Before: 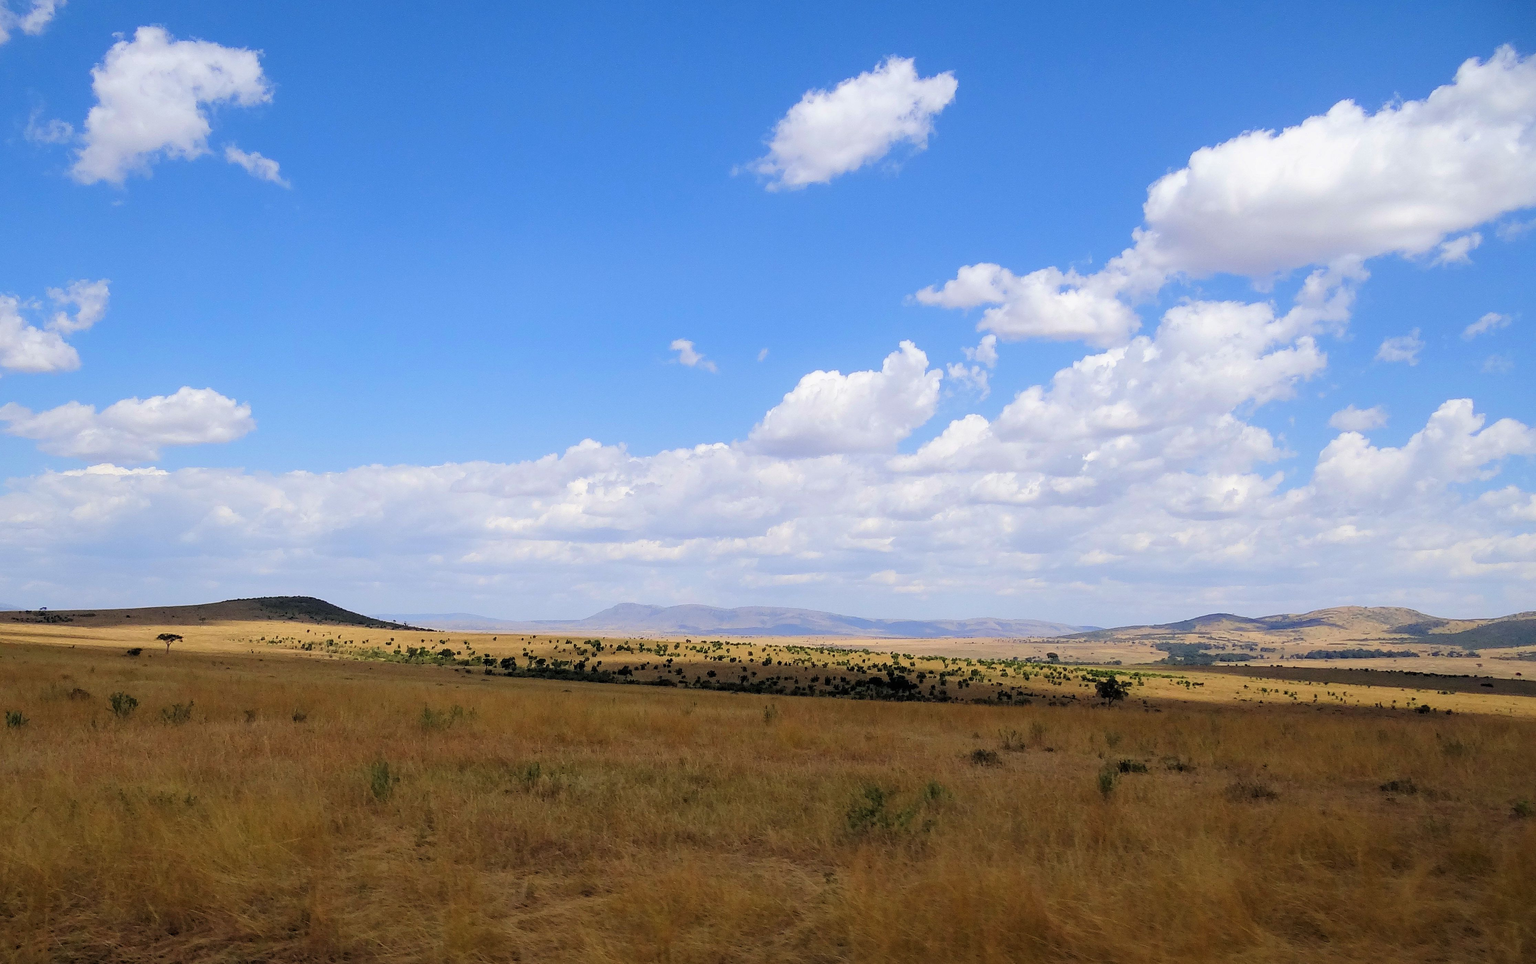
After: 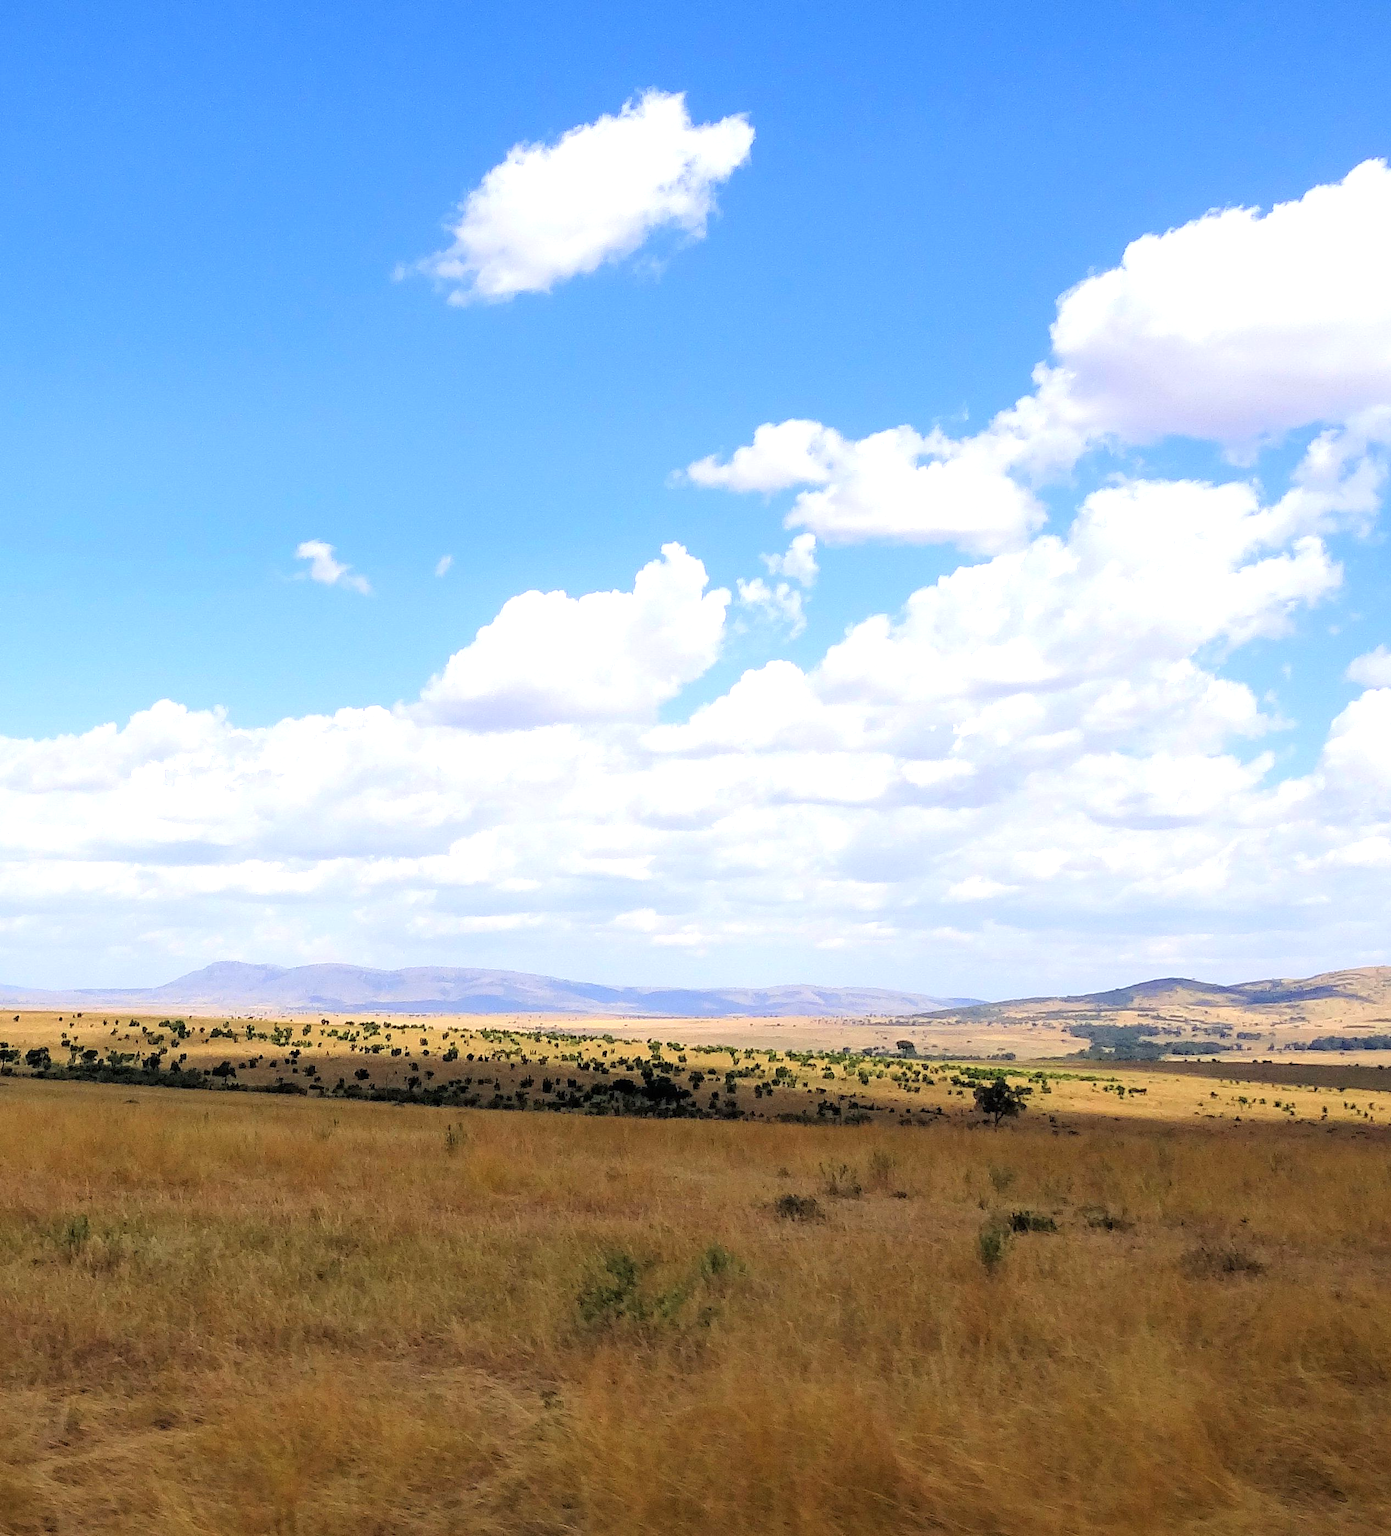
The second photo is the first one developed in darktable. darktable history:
exposure: exposure 0.653 EV, compensate highlight preservation false
crop: left 31.558%, top 0.017%, right 11.593%
